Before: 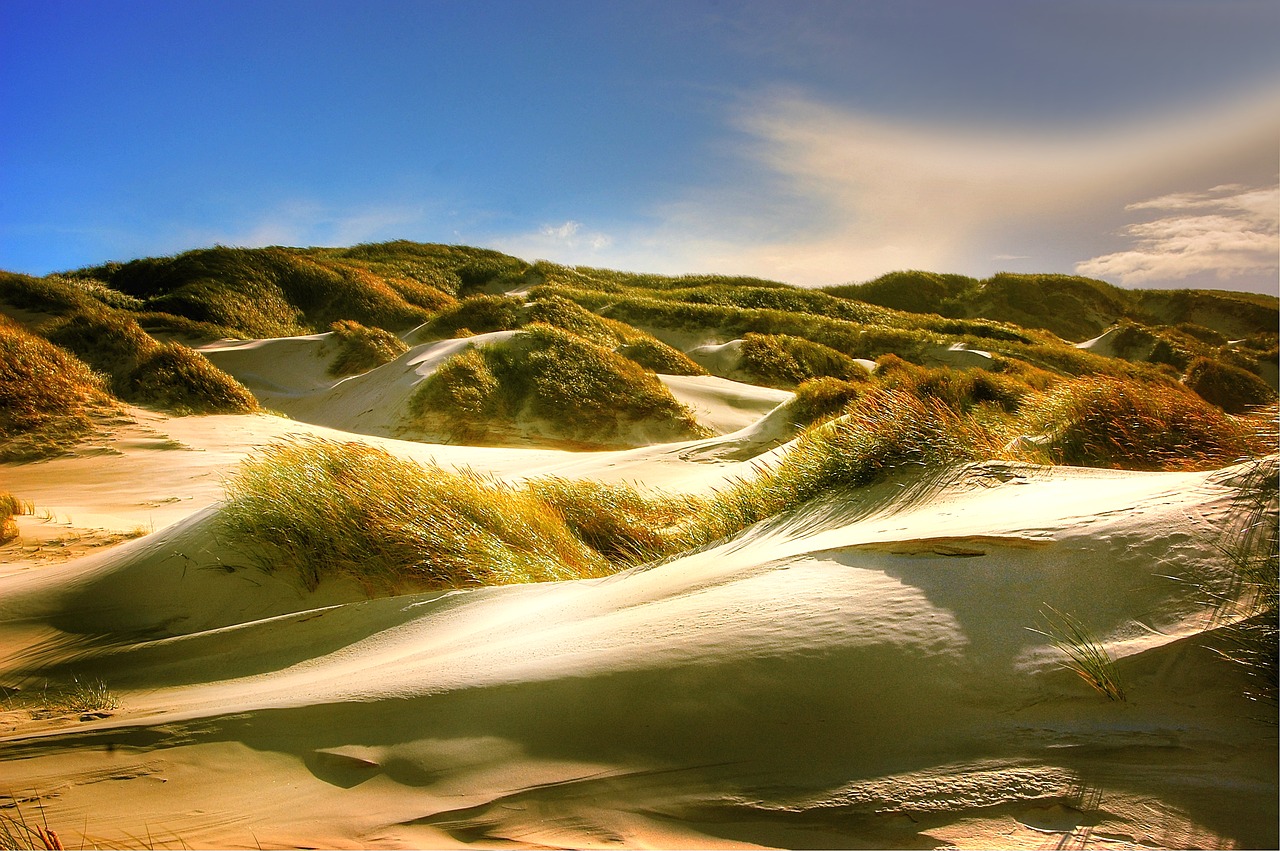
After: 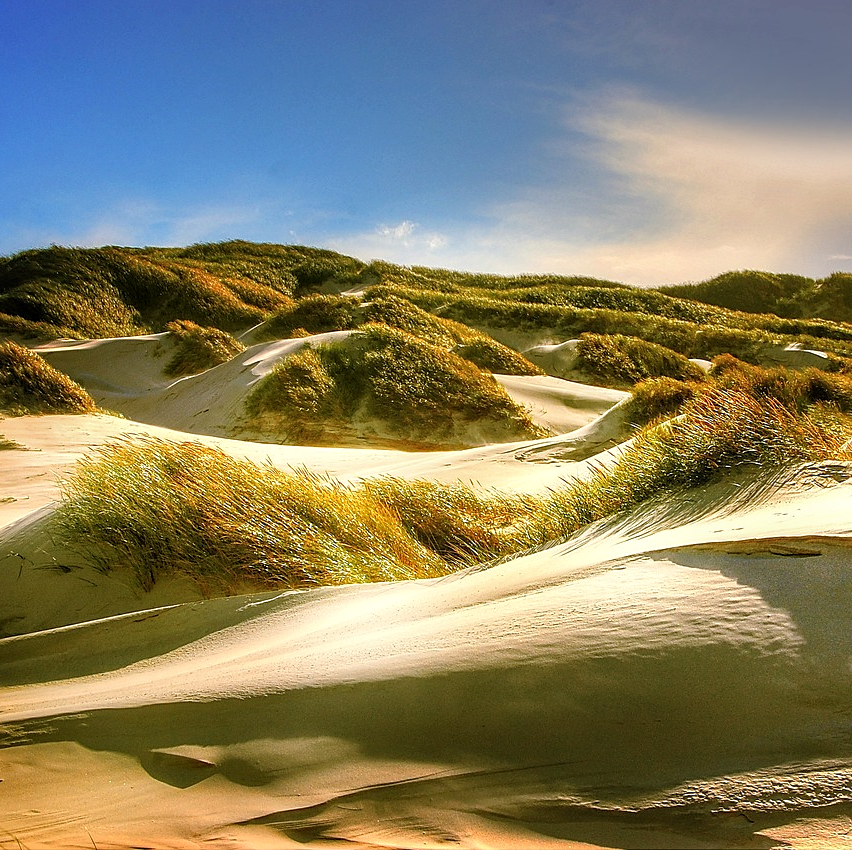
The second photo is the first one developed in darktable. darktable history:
crop and rotate: left 12.824%, right 20.547%
base curve: preserve colors none
sharpen: radius 1.858, amount 0.409, threshold 1.353
local contrast: on, module defaults
